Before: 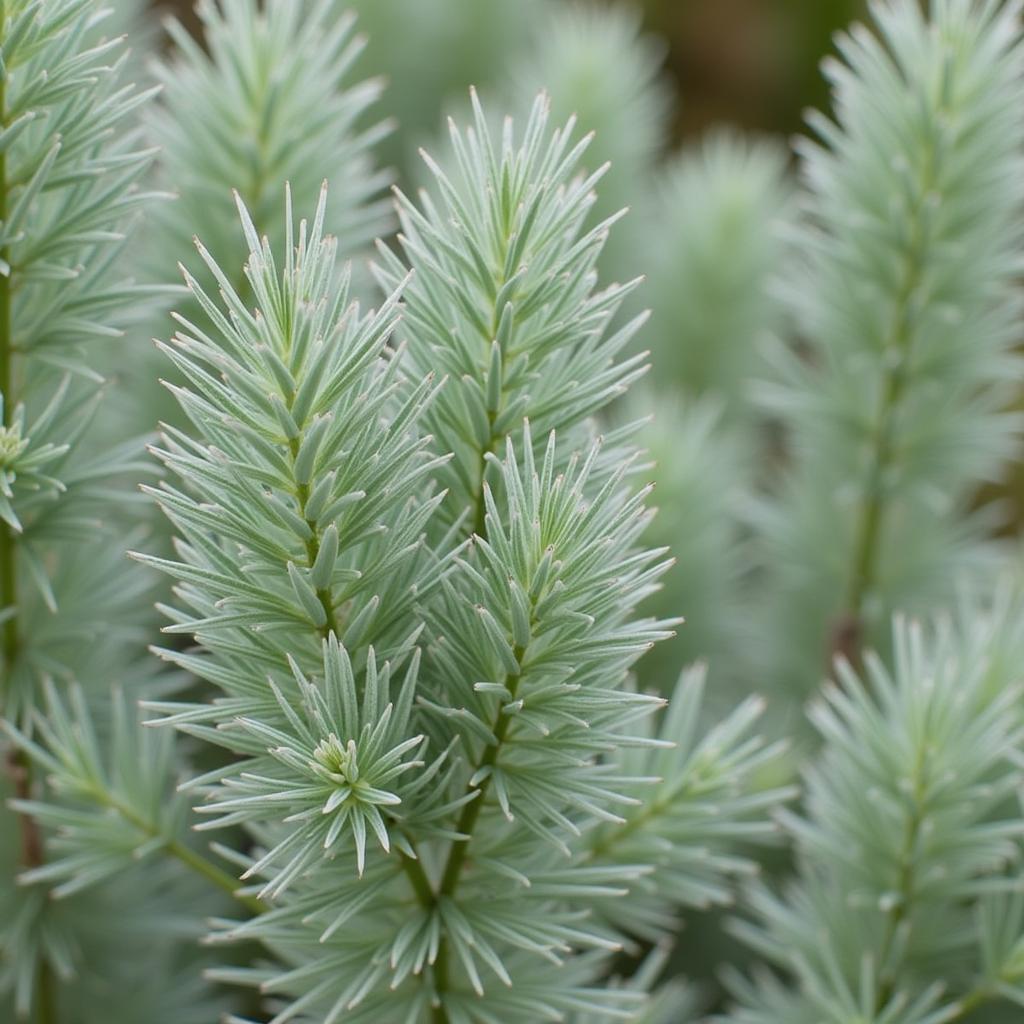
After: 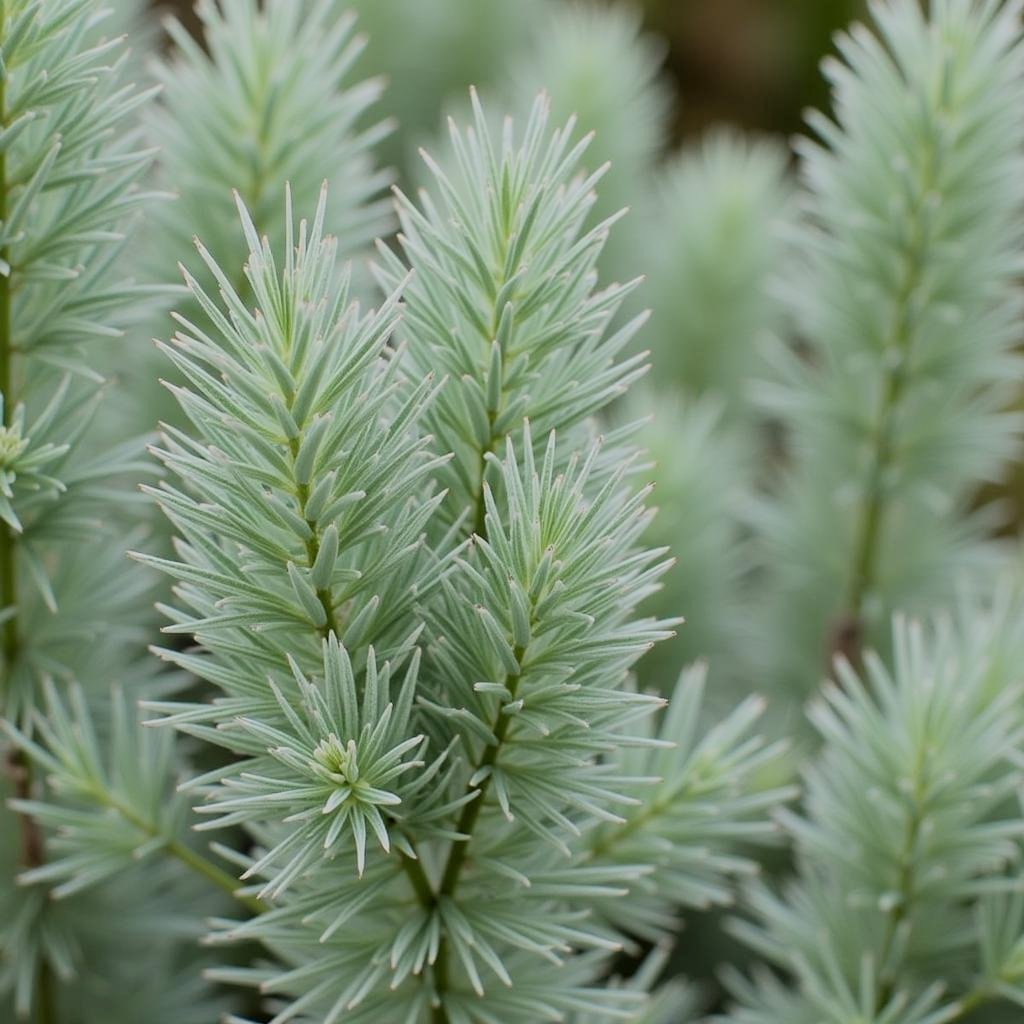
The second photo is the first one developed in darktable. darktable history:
filmic rgb: middle gray luminance 29.18%, black relative exposure -10.35 EV, white relative exposure 5.47 EV, threshold 5.97 EV, target black luminance 0%, hardness 3.96, latitude 1.57%, contrast 1.129, highlights saturation mix 6.43%, shadows ↔ highlights balance 14.4%, color science v6 (2022), enable highlight reconstruction true
